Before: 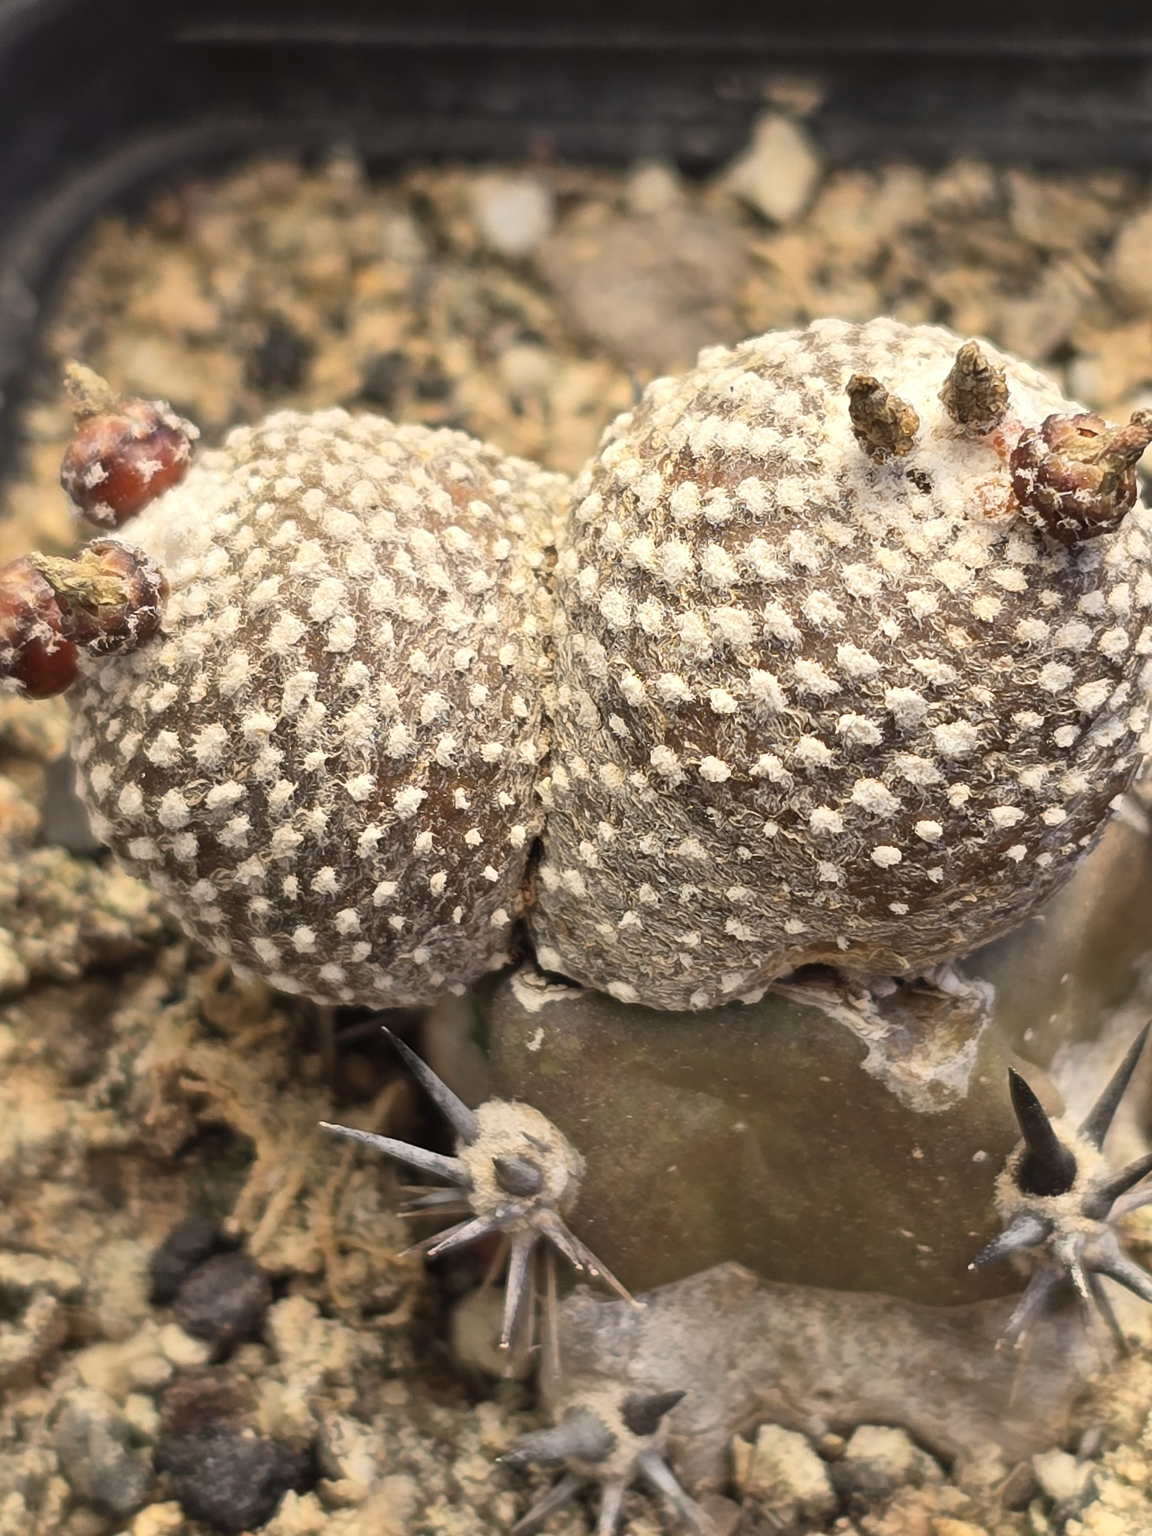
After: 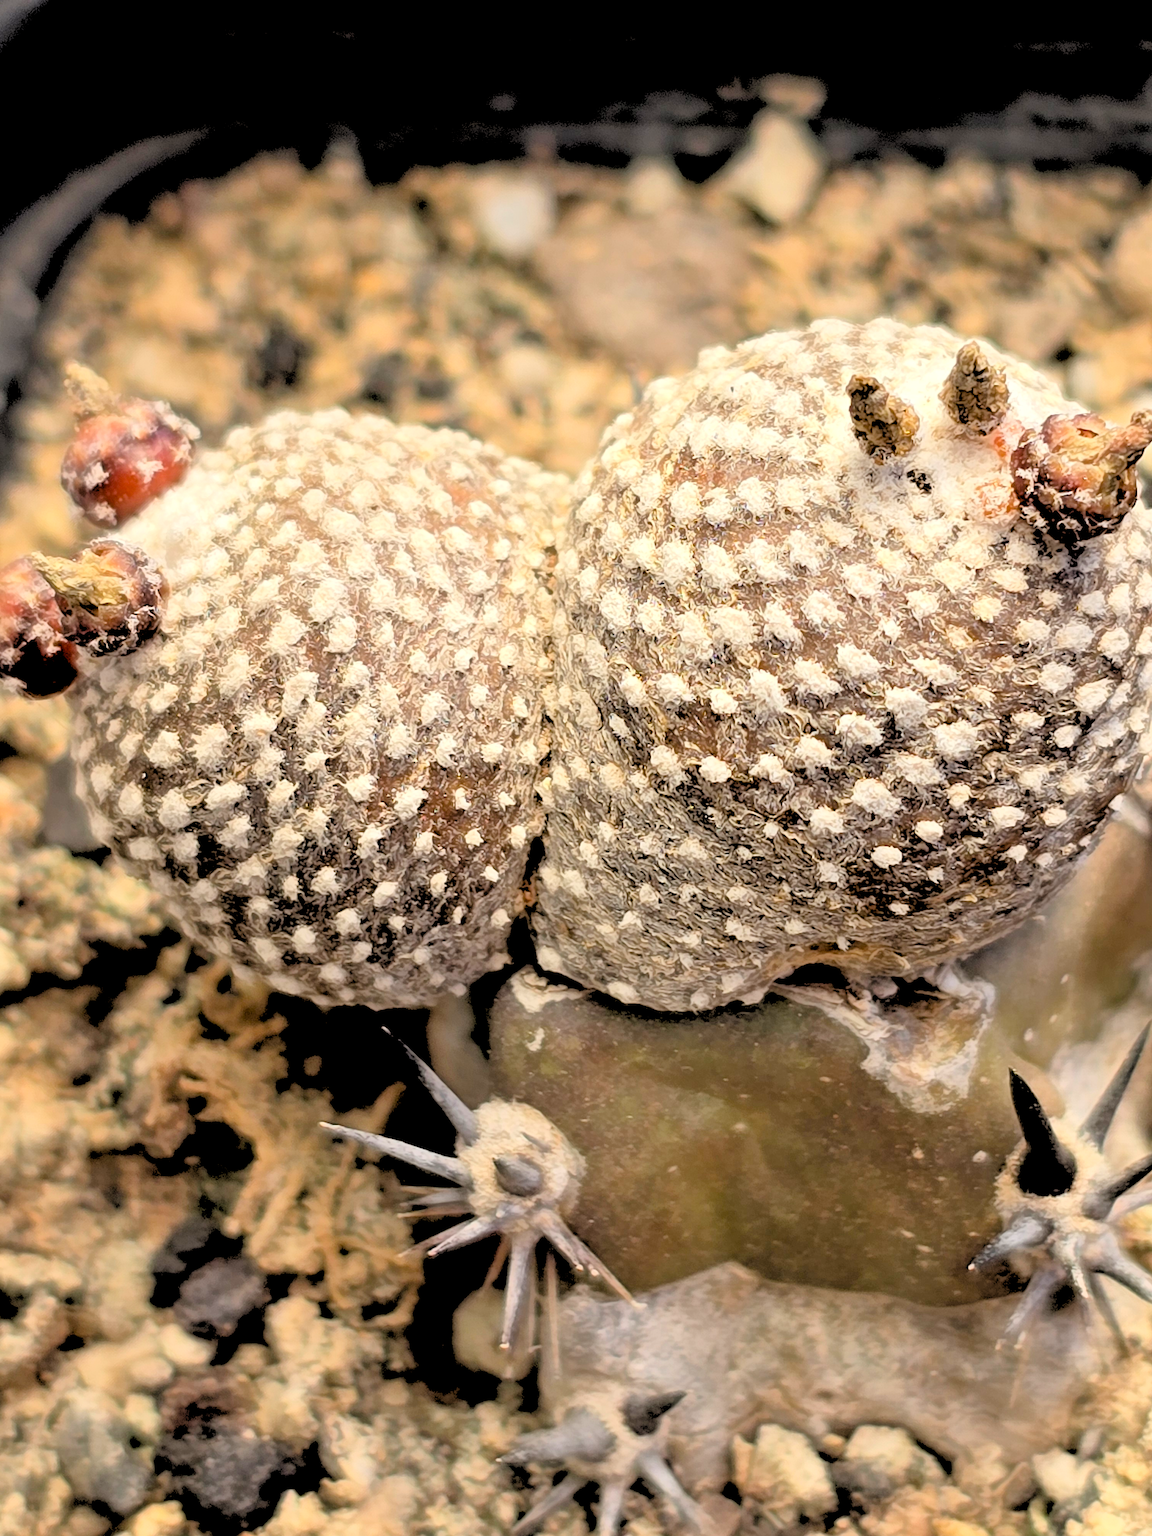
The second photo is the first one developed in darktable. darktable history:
exposure: black level correction 0.01, exposure 0.011 EV, compensate highlight preservation false
rgb levels: levels [[0.027, 0.429, 0.996], [0, 0.5, 1], [0, 0.5, 1]]
